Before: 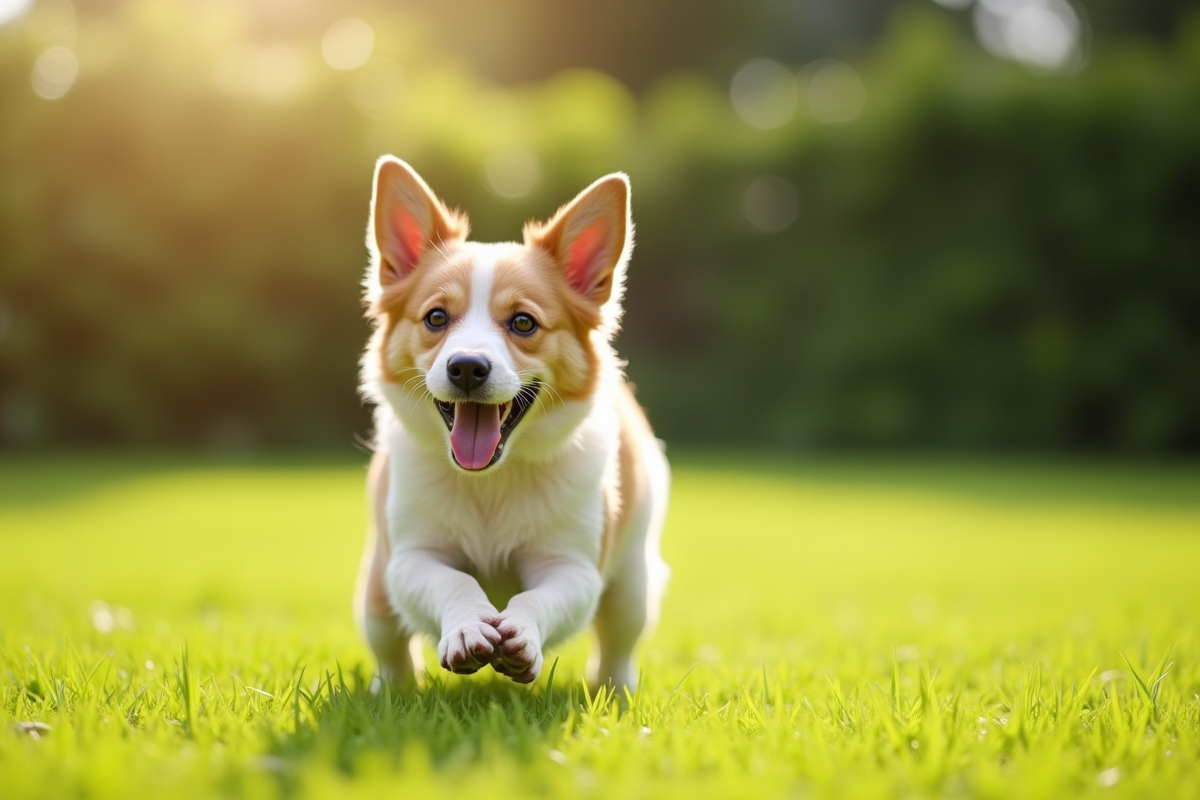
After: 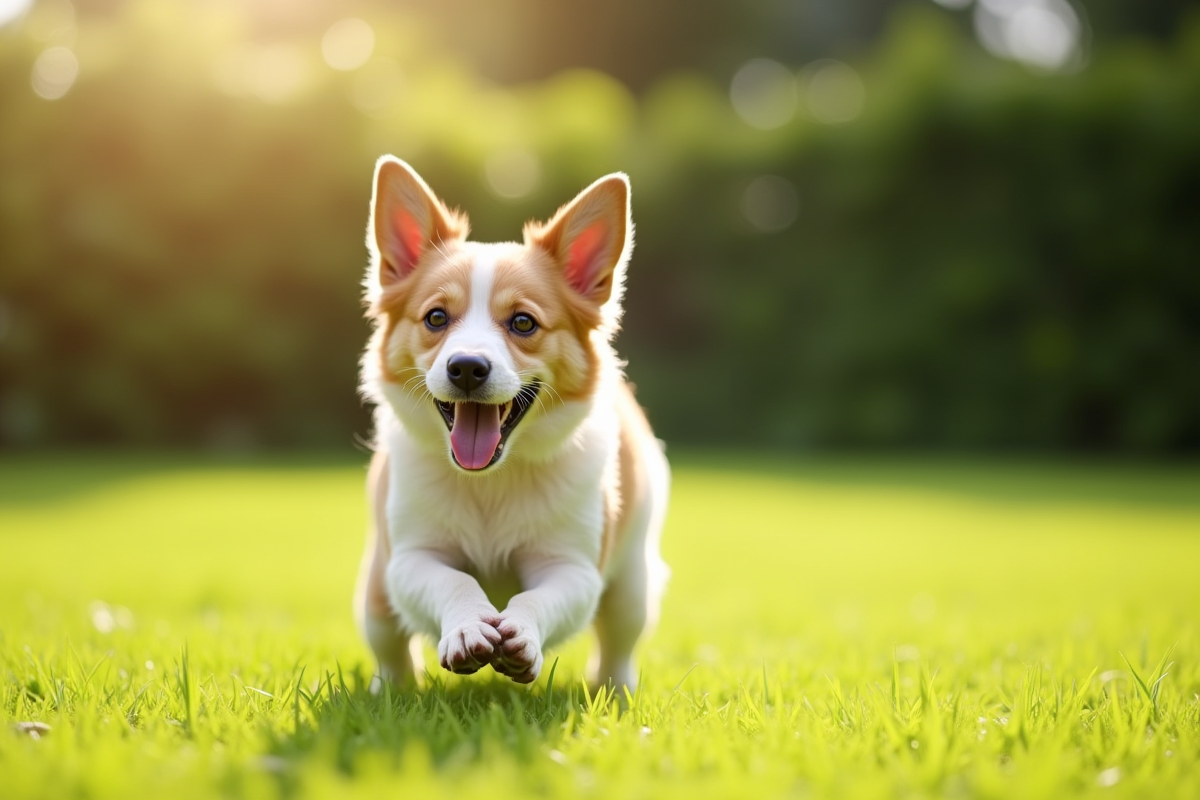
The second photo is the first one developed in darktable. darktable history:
shadows and highlights: shadows -29.28, highlights 29.53
